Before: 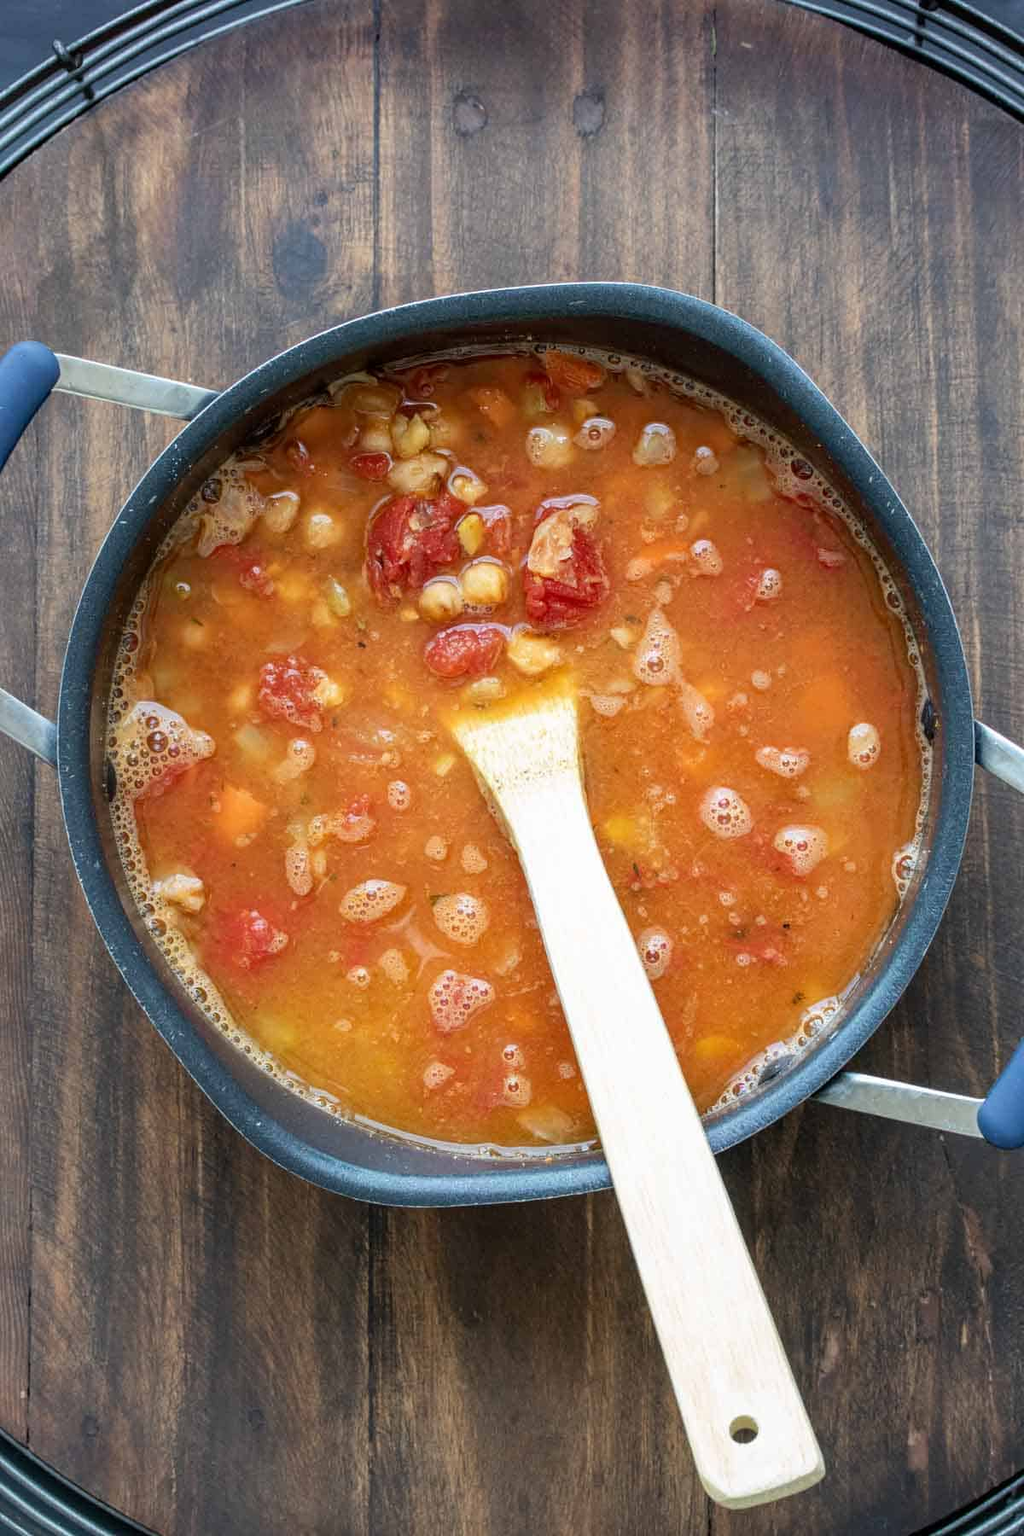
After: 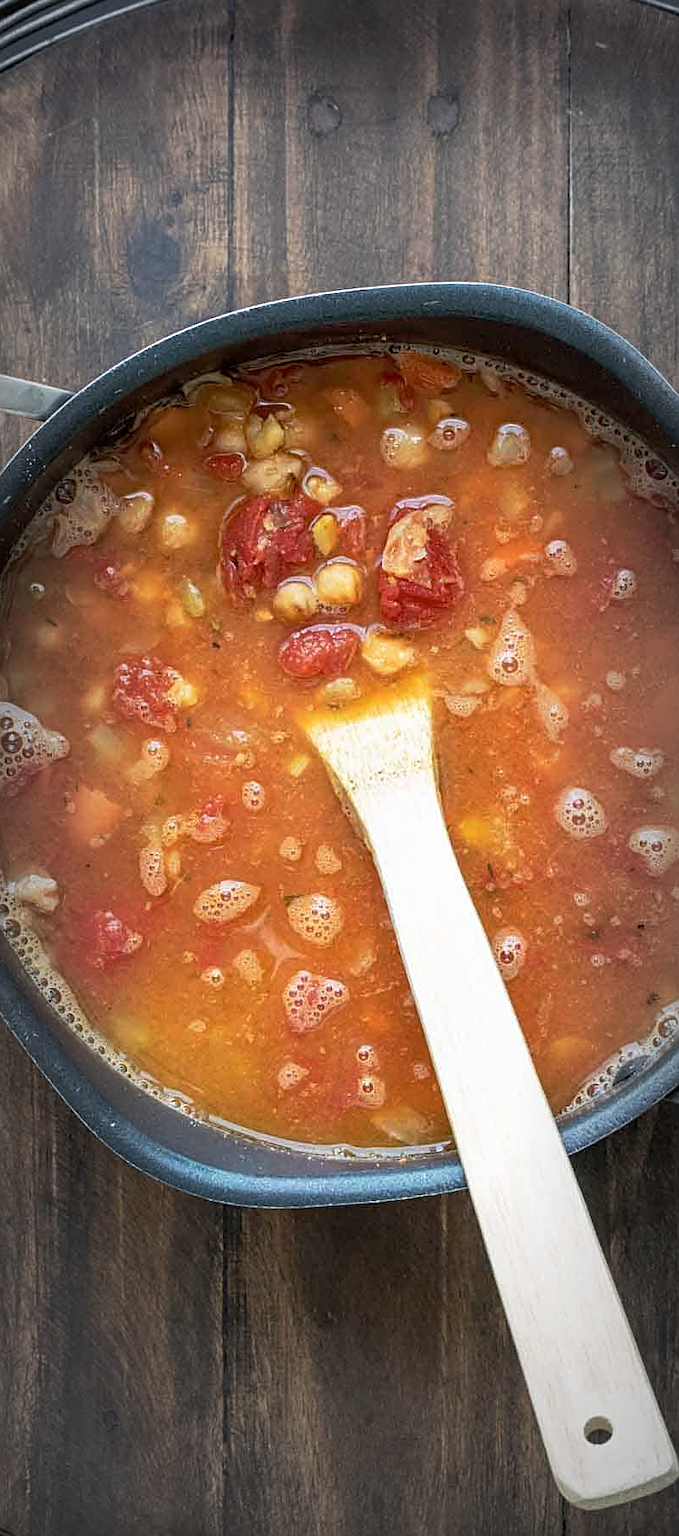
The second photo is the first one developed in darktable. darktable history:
tone curve: curves: ch0 [(0, 0) (0.15, 0.17) (0.452, 0.437) (0.611, 0.588) (0.751, 0.749) (1, 1)]; ch1 [(0, 0) (0.325, 0.327) (0.412, 0.45) (0.453, 0.484) (0.5, 0.499) (0.541, 0.55) (0.617, 0.612) (0.695, 0.697) (1, 1)]; ch2 [(0, 0) (0.386, 0.397) (0.452, 0.459) (0.505, 0.498) (0.524, 0.547) (0.574, 0.566) (0.633, 0.641) (1, 1)], preserve colors none
vignetting: fall-off start 53.84%, automatic ratio true, width/height ratio 1.318, shape 0.226
sharpen: on, module defaults
crop and rotate: left 14.285%, right 19.321%
